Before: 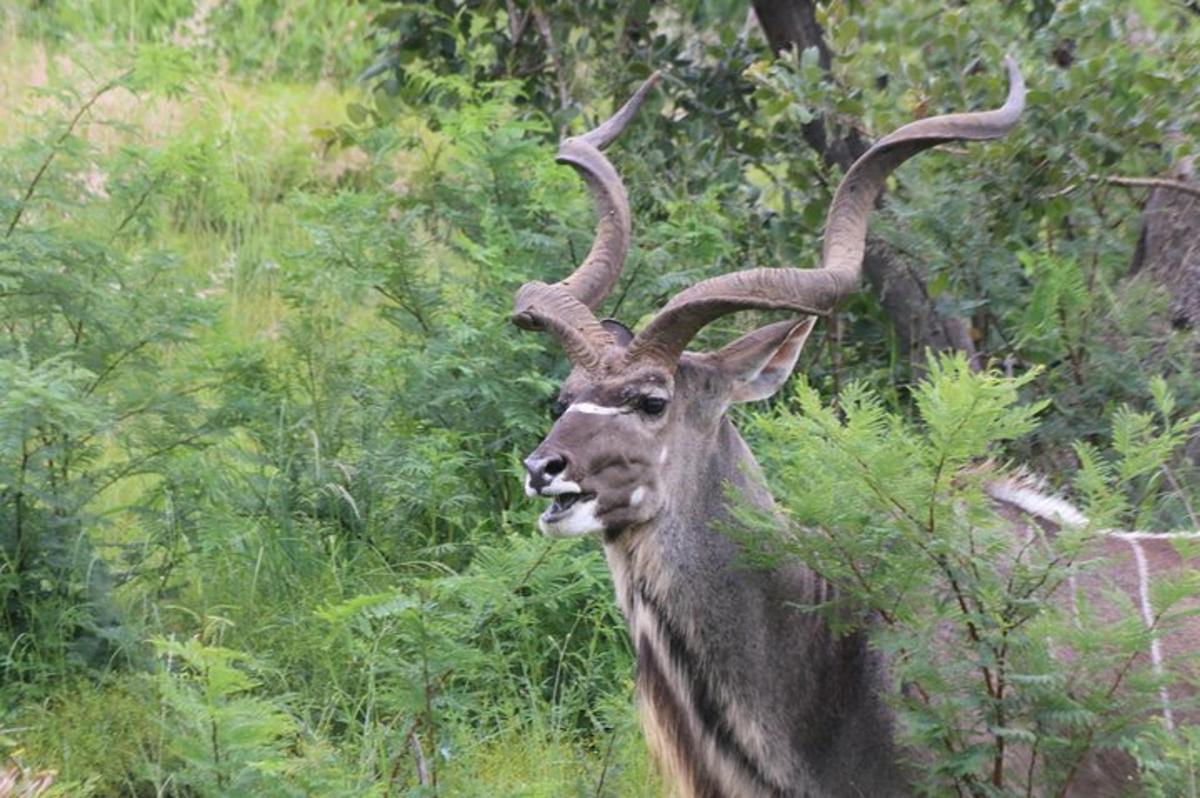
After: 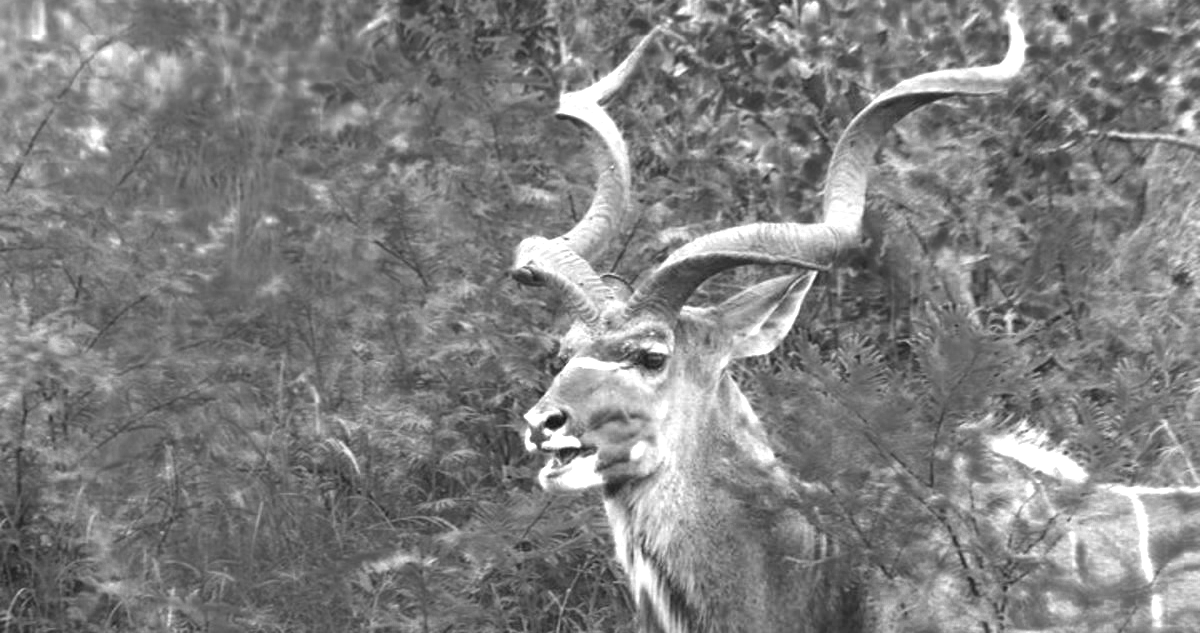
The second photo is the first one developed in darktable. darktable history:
crop and rotate: top 5.67%, bottom 14.927%
color zones: curves: ch0 [(0.287, 0.048) (0.493, 0.484) (0.737, 0.816)]; ch1 [(0, 0) (0.143, 0) (0.286, 0) (0.429, 0) (0.571, 0) (0.714, 0) (0.857, 0)]
exposure: exposure 1.092 EV, compensate exposure bias true, compensate highlight preservation false
